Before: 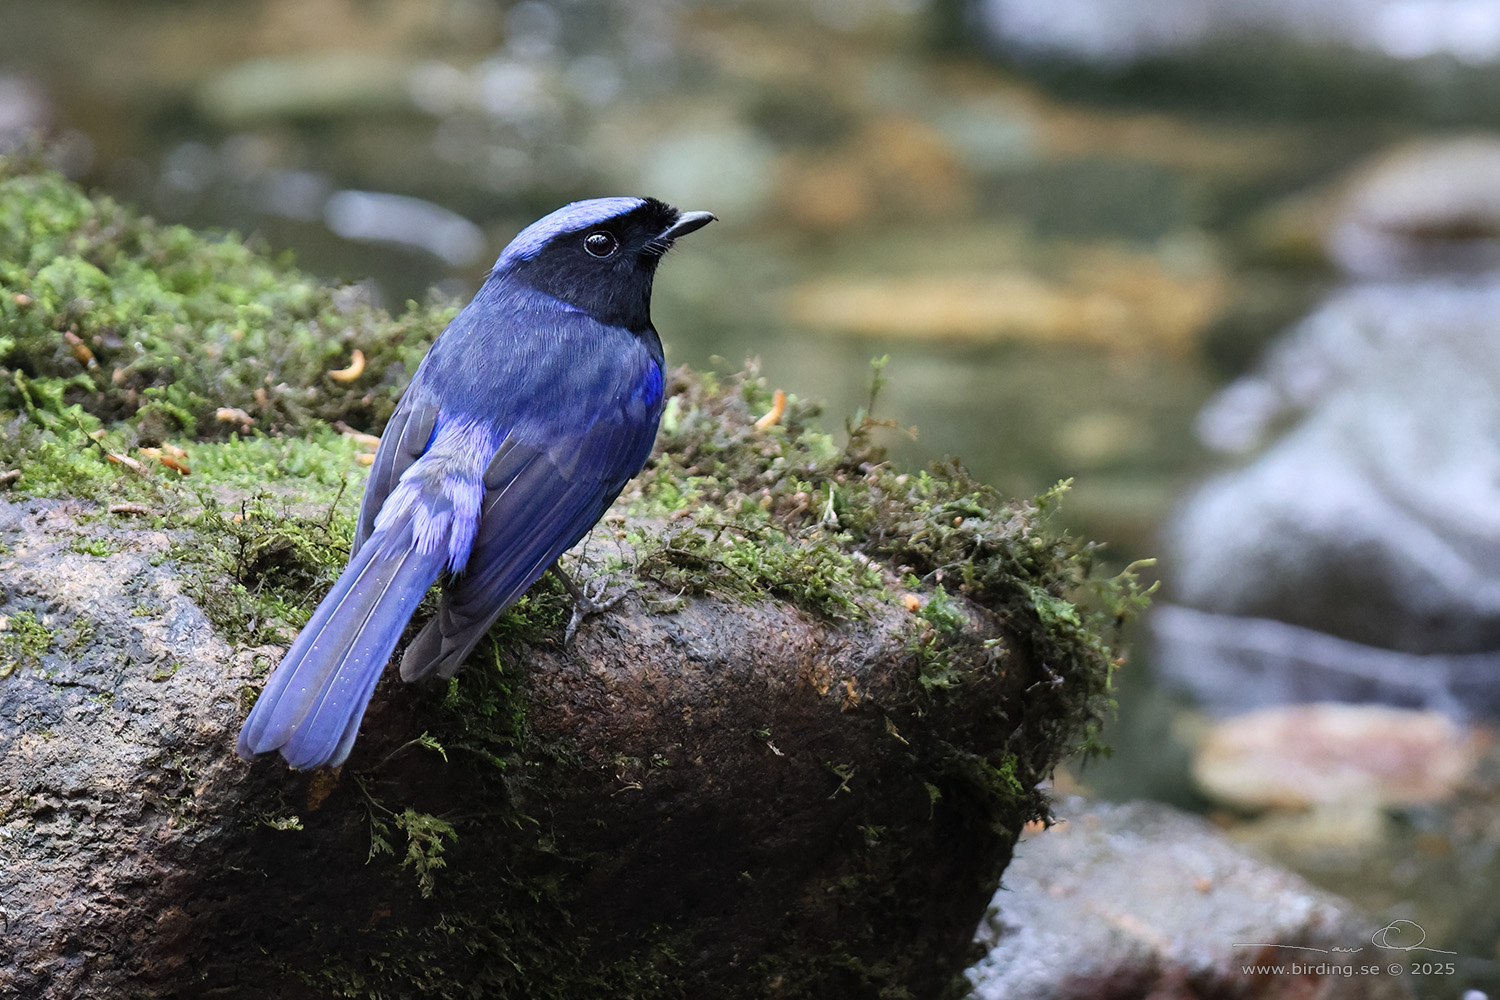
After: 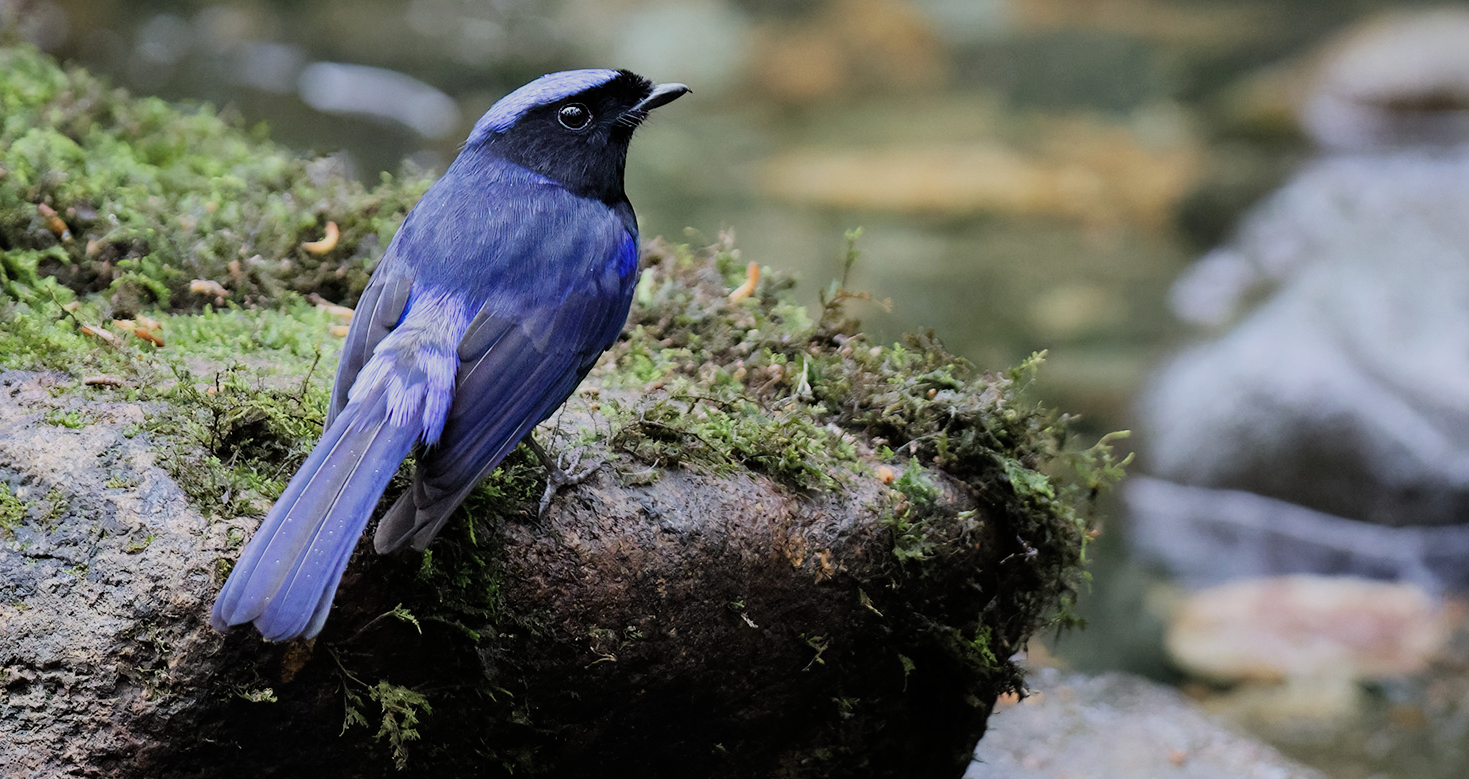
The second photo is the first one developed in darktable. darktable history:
filmic rgb: hardness 4.17
crop and rotate: left 1.814%, top 12.818%, right 0.25%, bottom 9.225%
